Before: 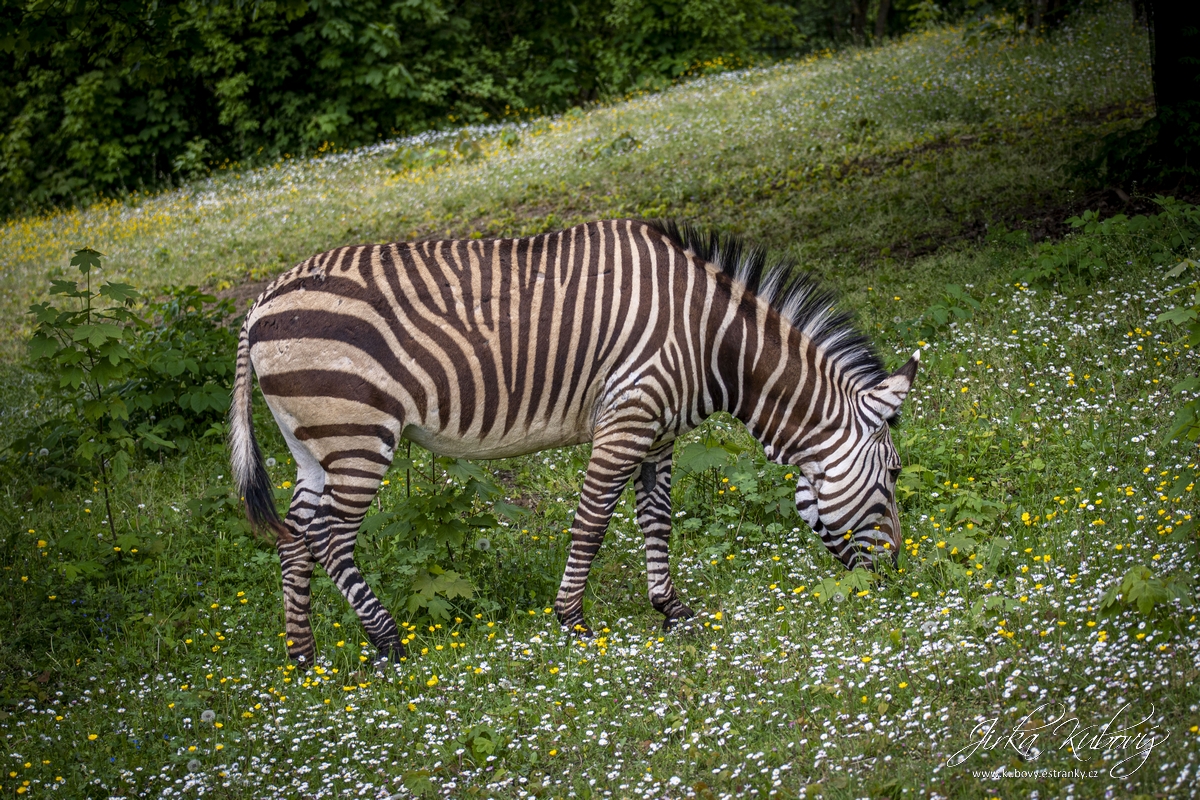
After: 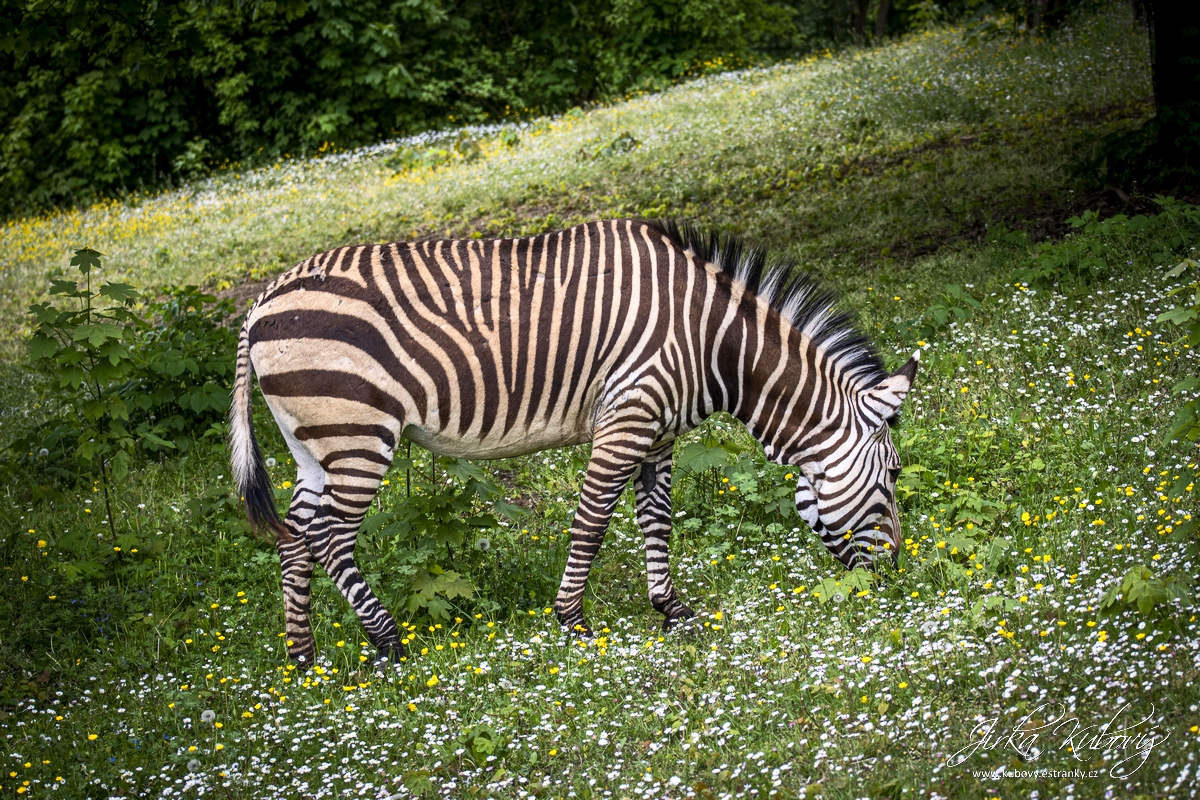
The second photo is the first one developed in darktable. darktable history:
tone equalizer: -8 EV 0.019 EV, -7 EV -0.035 EV, -6 EV 0.026 EV, -5 EV 0.034 EV, -4 EV 0.277 EV, -3 EV 0.631 EV, -2 EV 0.566 EV, -1 EV 0.193 EV, +0 EV 0.04 EV, edges refinement/feathering 500, mask exposure compensation -1.57 EV, preserve details no
